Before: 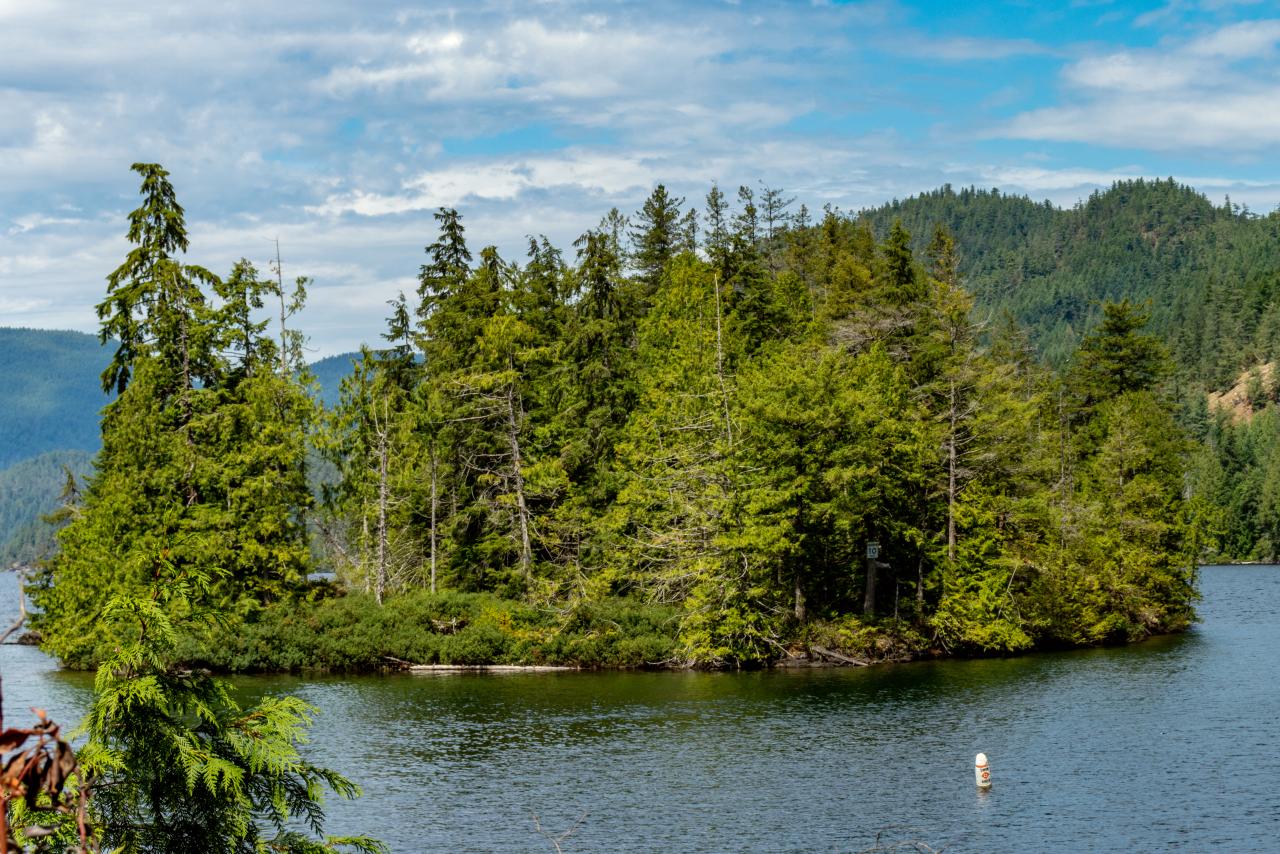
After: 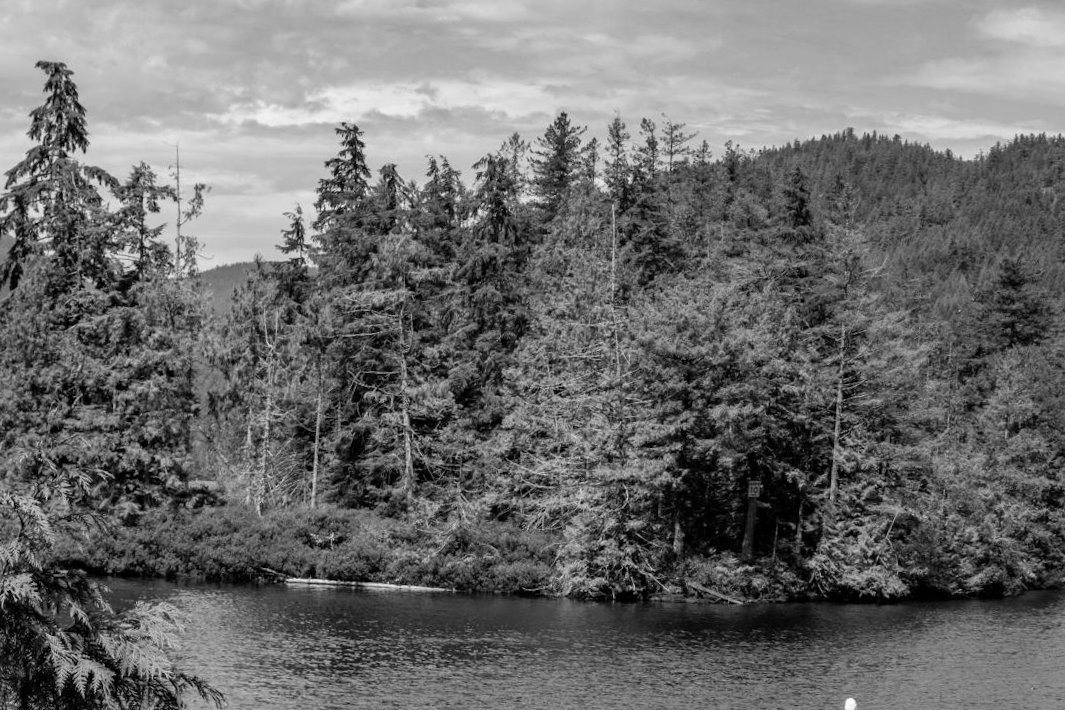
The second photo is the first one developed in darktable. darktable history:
white balance: emerald 1
crop and rotate: angle -3.27°, left 5.211%, top 5.211%, right 4.607%, bottom 4.607%
monochrome: on, module defaults
